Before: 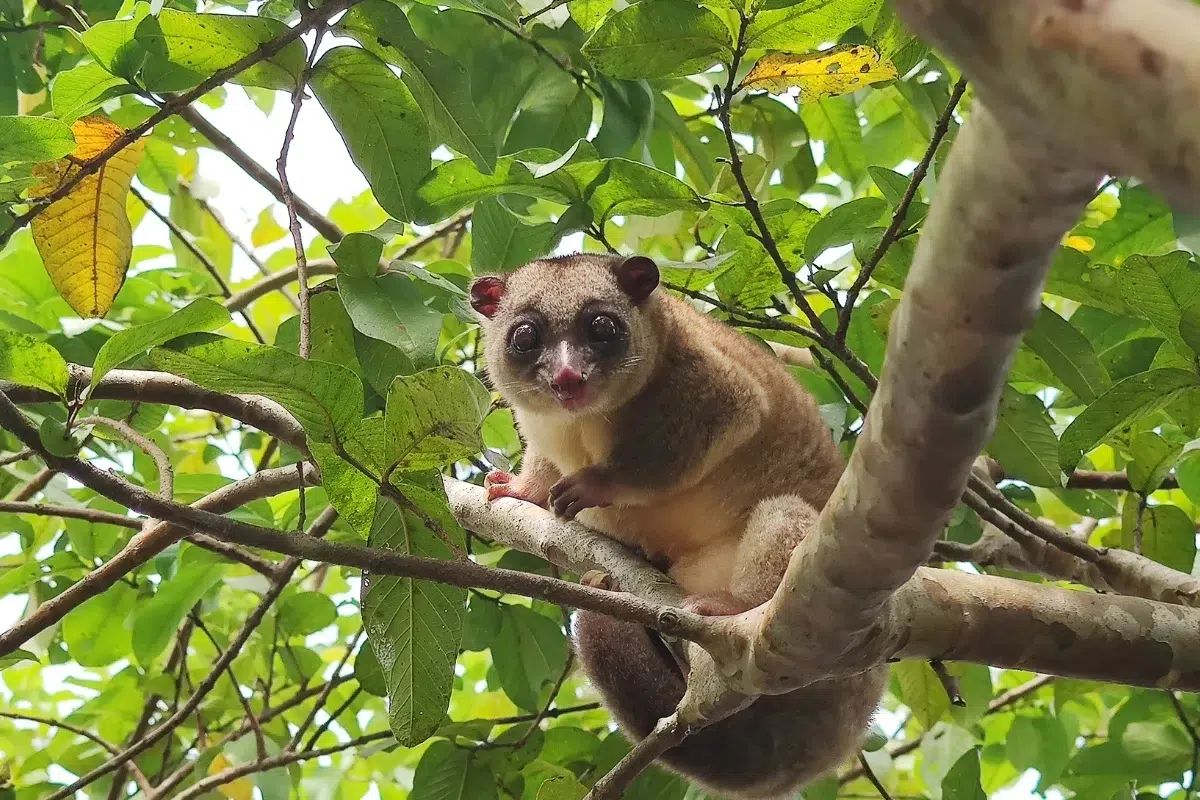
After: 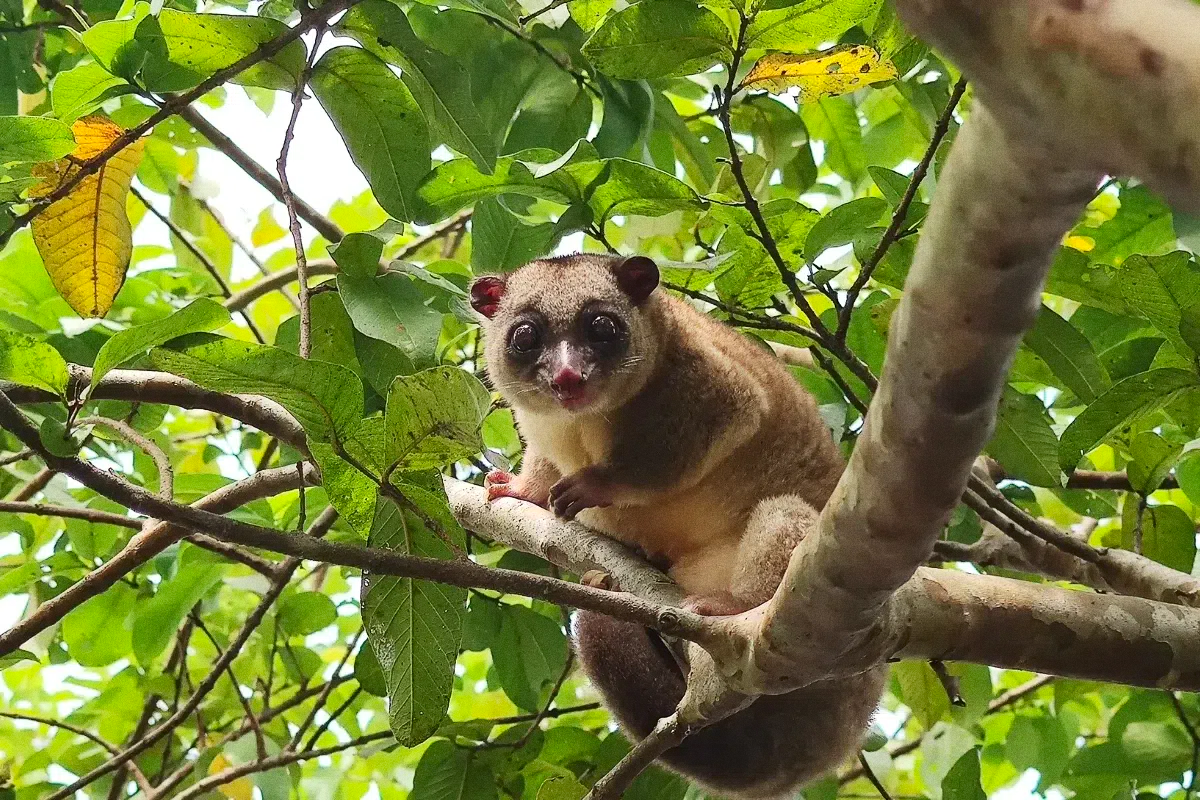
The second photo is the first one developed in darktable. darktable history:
contrast brightness saturation: contrast 0.15, brightness -0.01, saturation 0.1
grain: on, module defaults
